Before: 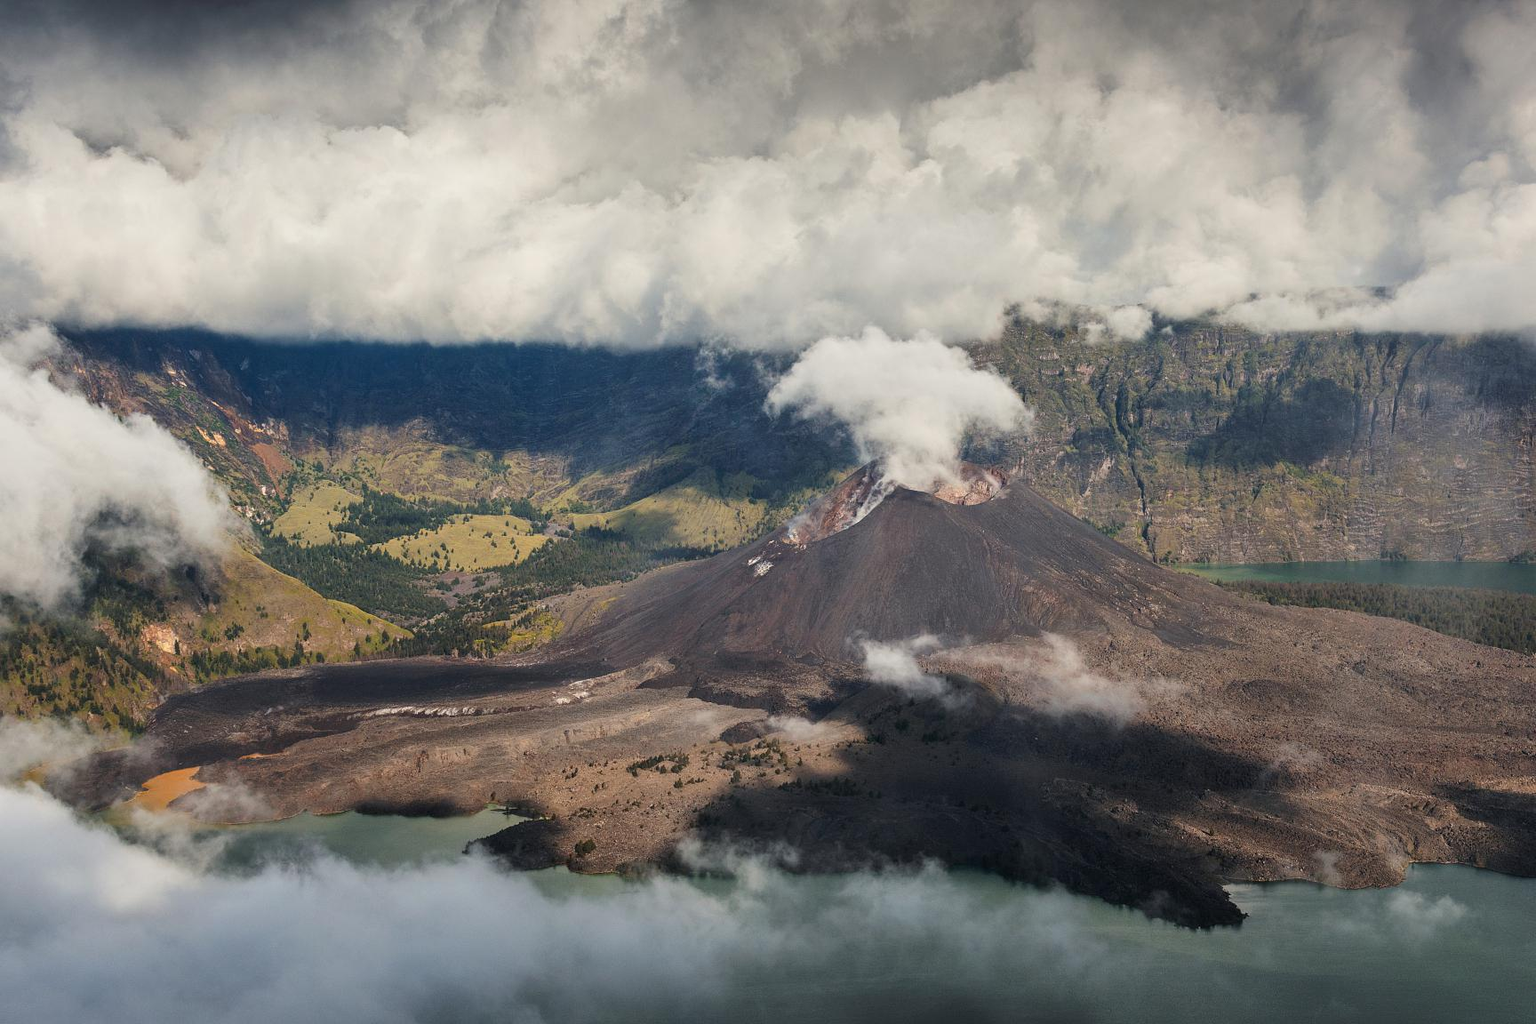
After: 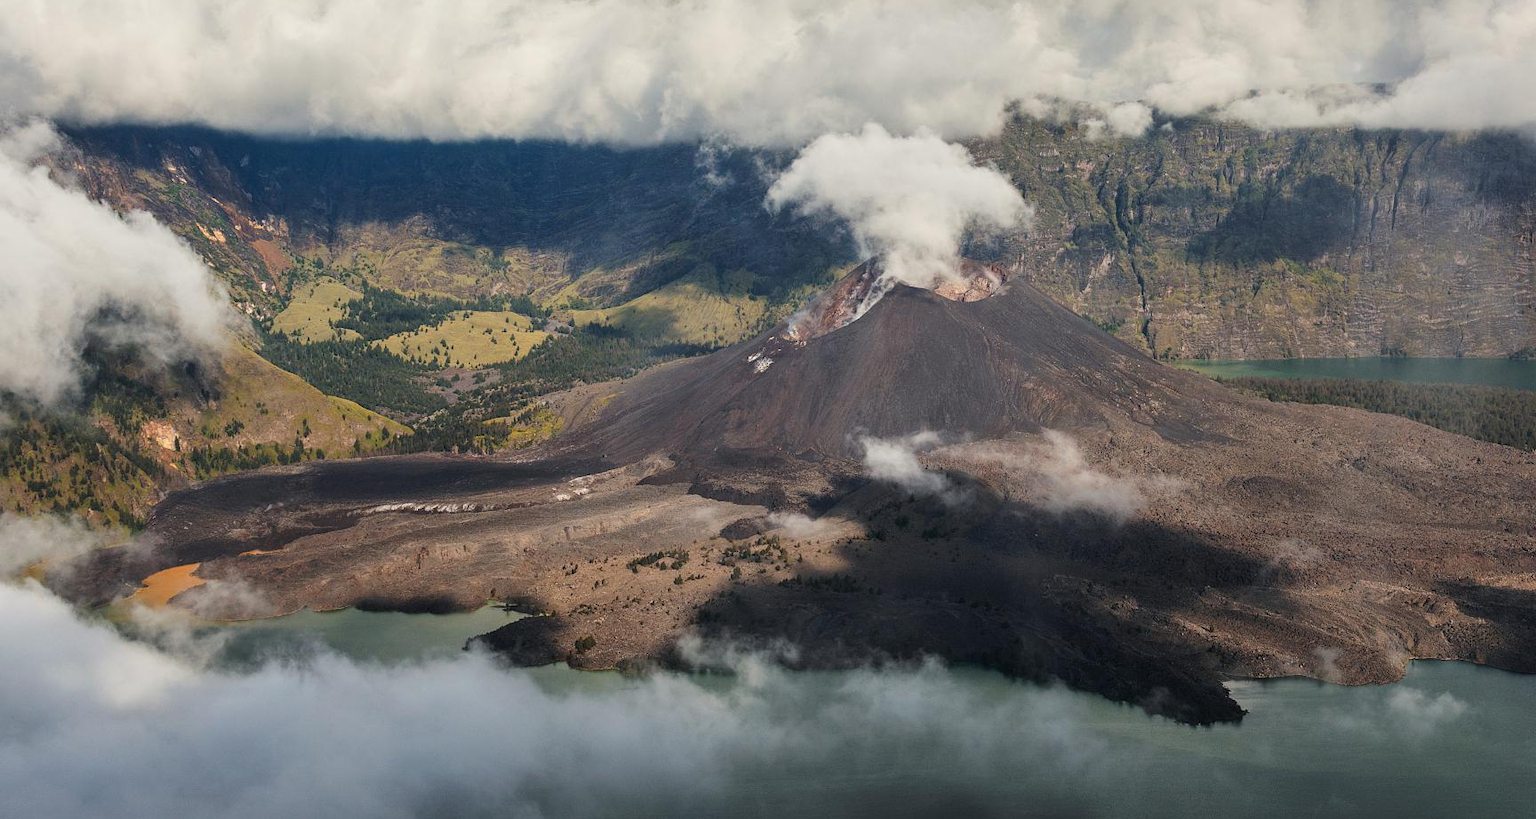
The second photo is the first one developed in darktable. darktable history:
crop and rotate: top 19.958%
